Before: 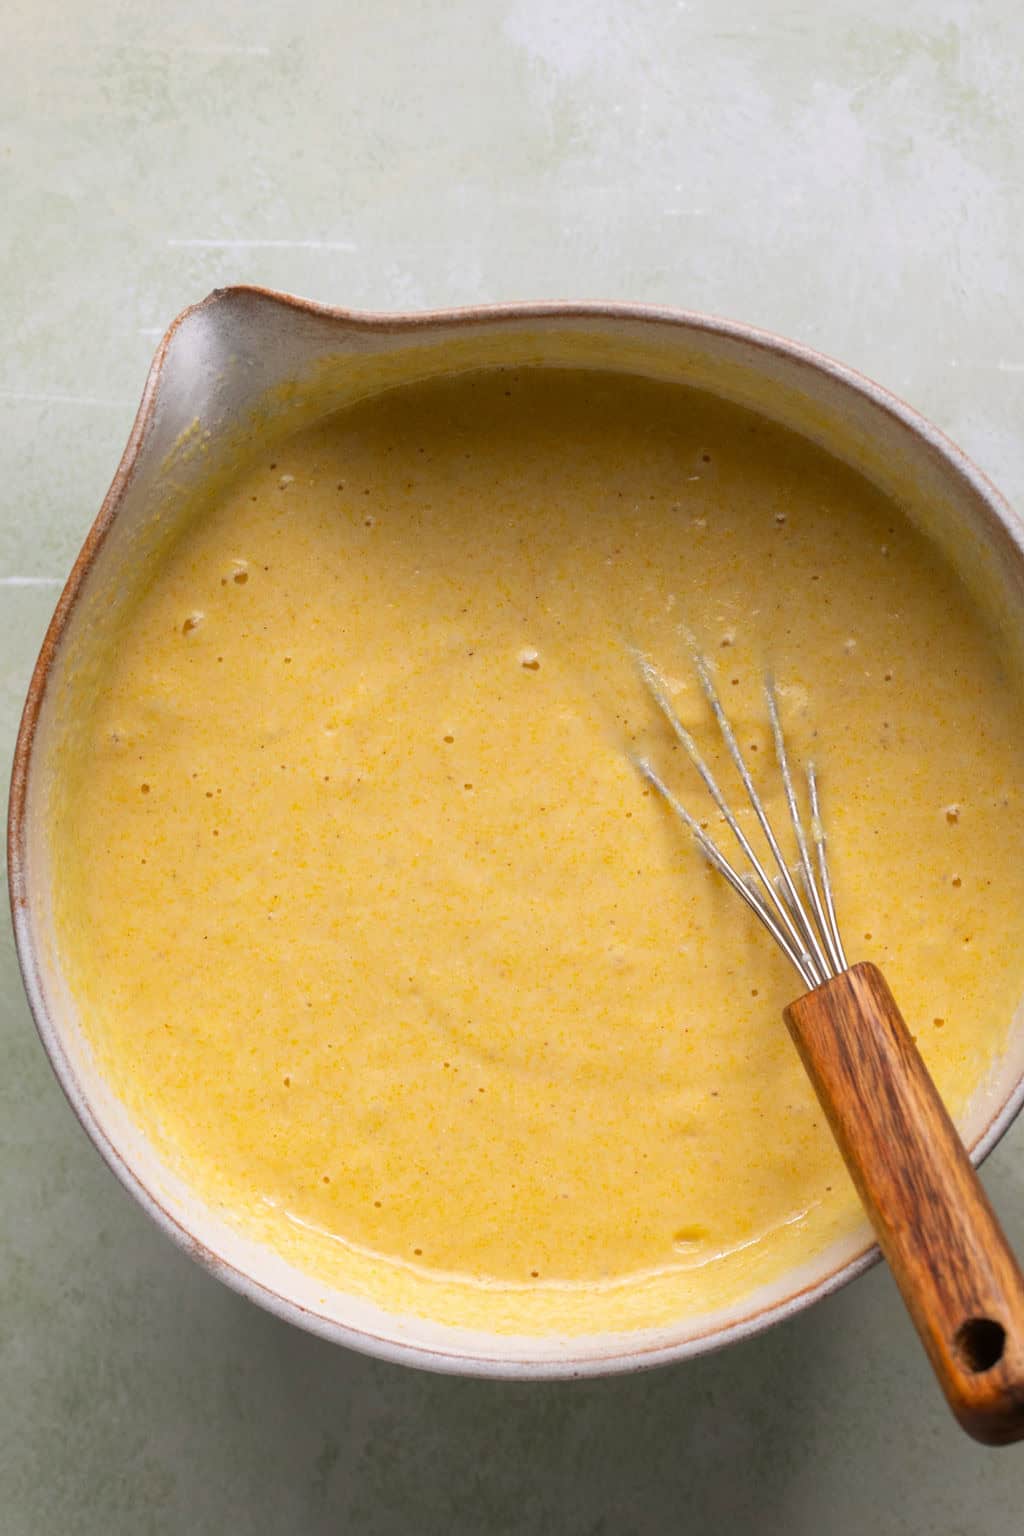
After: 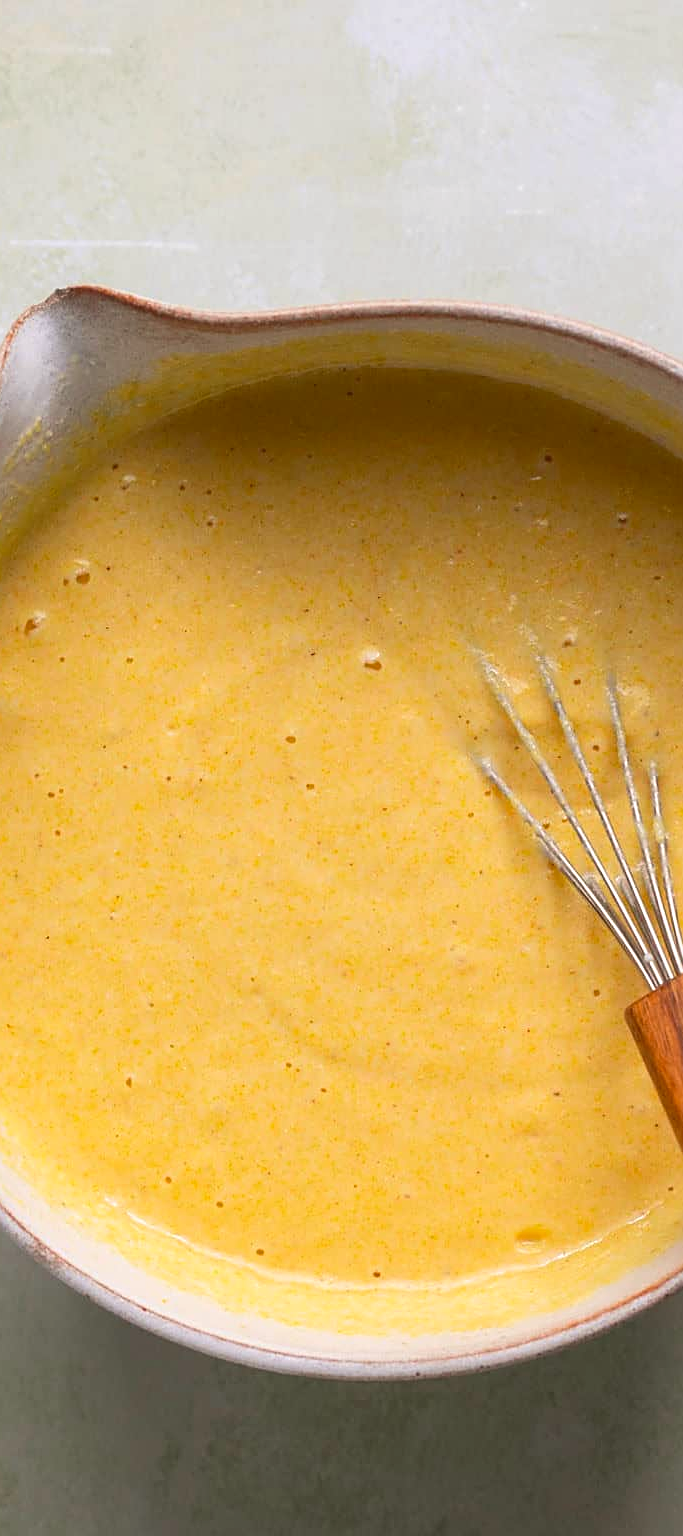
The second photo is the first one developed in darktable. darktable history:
tone curve: curves: ch0 [(0, 0.024) (0.119, 0.146) (0.474, 0.485) (0.718, 0.739) (0.817, 0.839) (1, 0.998)]; ch1 [(0, 0) (0.377, 0.416) (0.439, 0.451) (0.477, 0.477) (0.501, 0.503) (0.538, 0.544) (0.58, 0.602) (0.664, 0.676) (0.783, 0.804) (1, 1)]; ch2 [(0, 0) (0.38, 0.405) (0.463, 0.456) (0.498, 0.497) (0.524, 0.535) (0.578, 0.576) (0.648, 0.665) (1, 1)], color space Lab, independent channels, preserve colors none
crop and rotate: left 15.446%, right 17.836%
sharpen: on, module defaults
